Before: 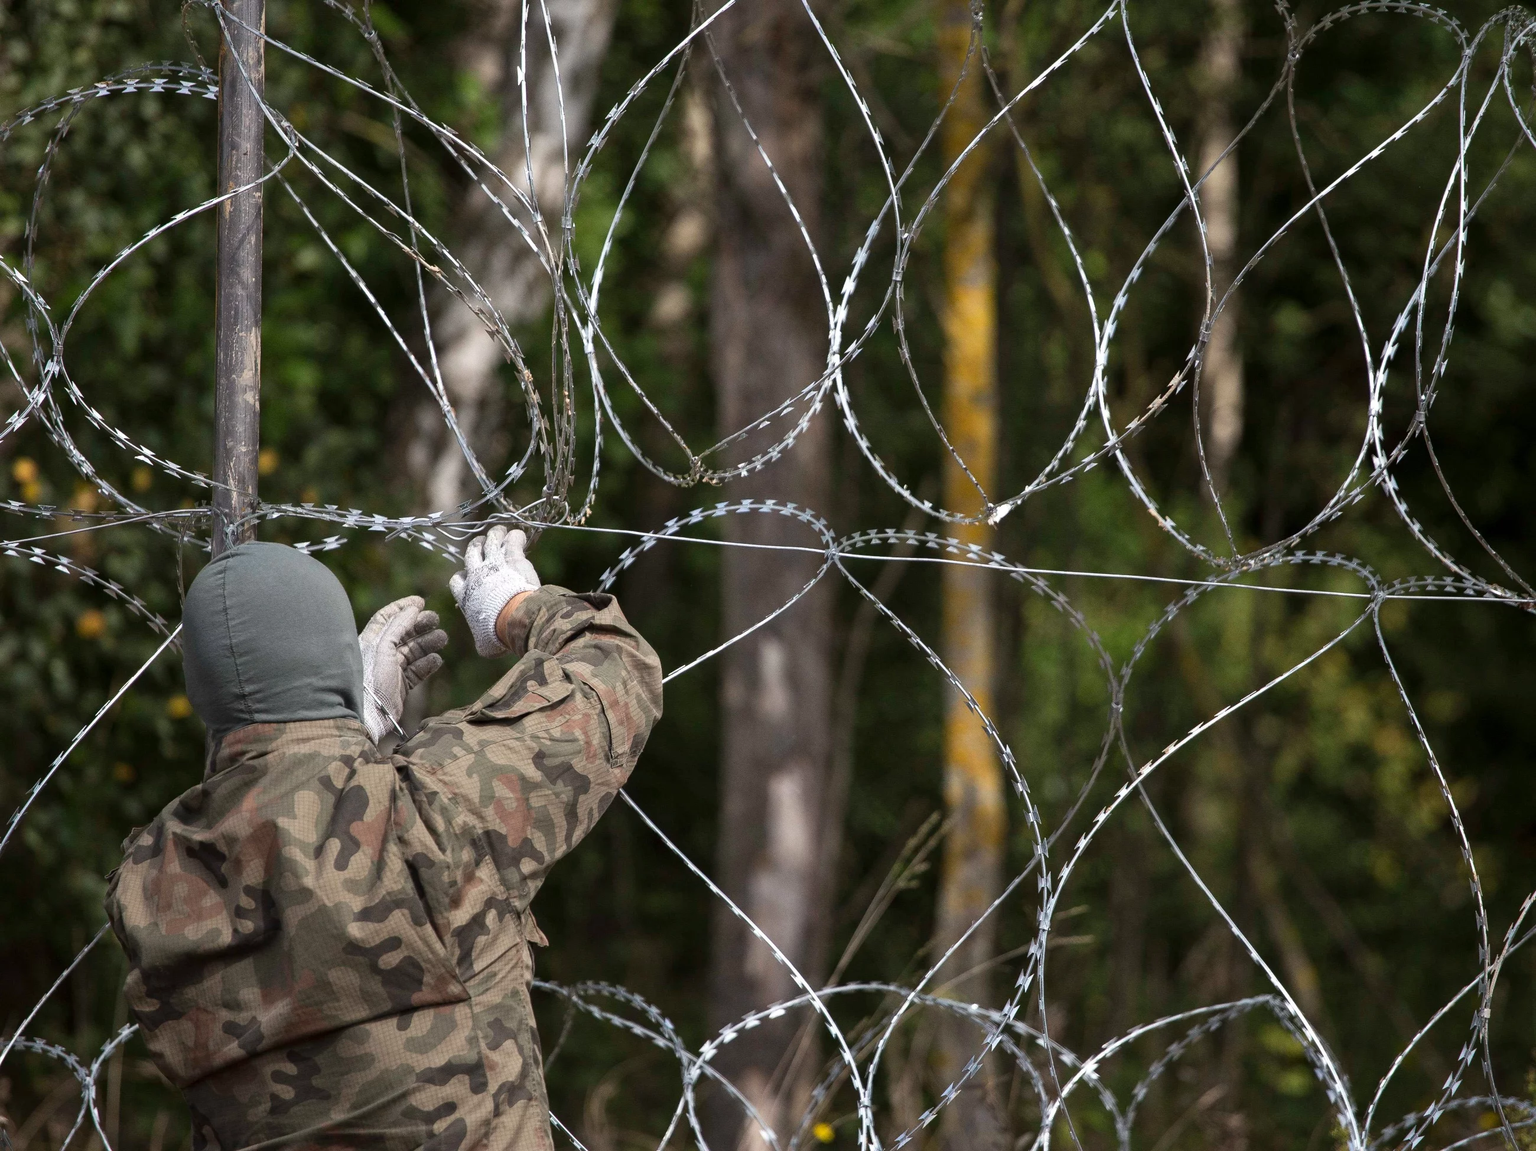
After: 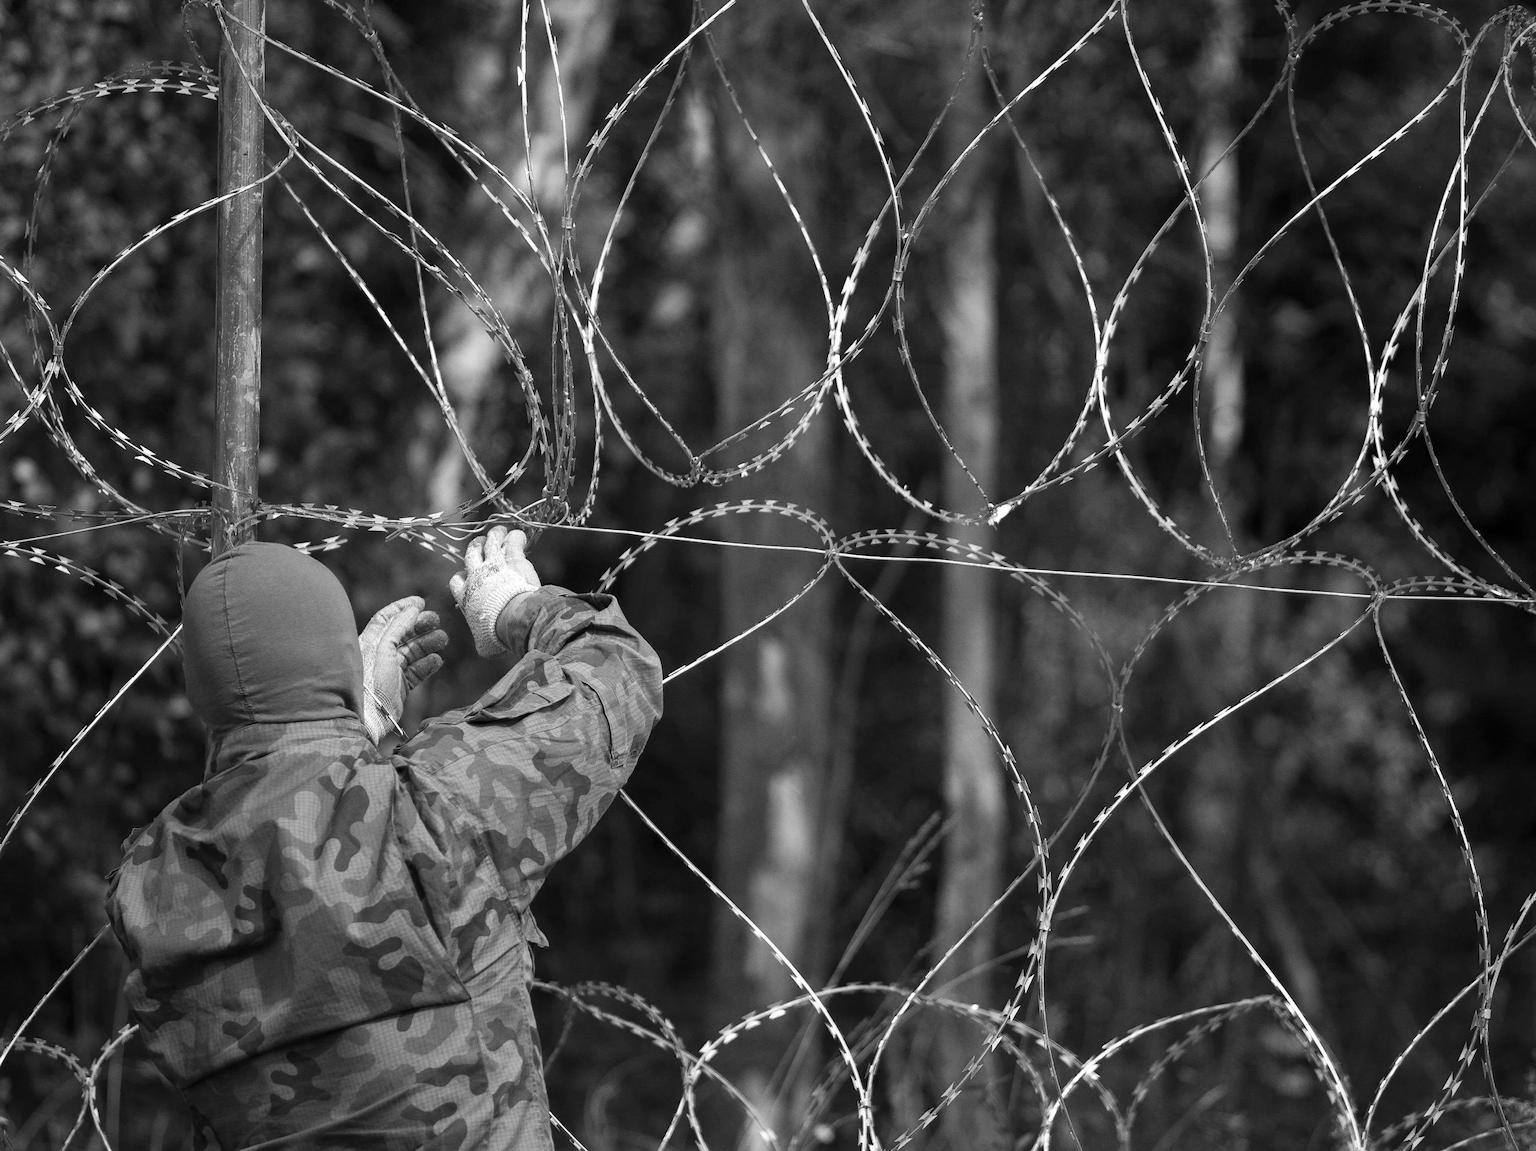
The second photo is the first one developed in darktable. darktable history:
velvia: on, module defaults
monochrome: on, module defaults
